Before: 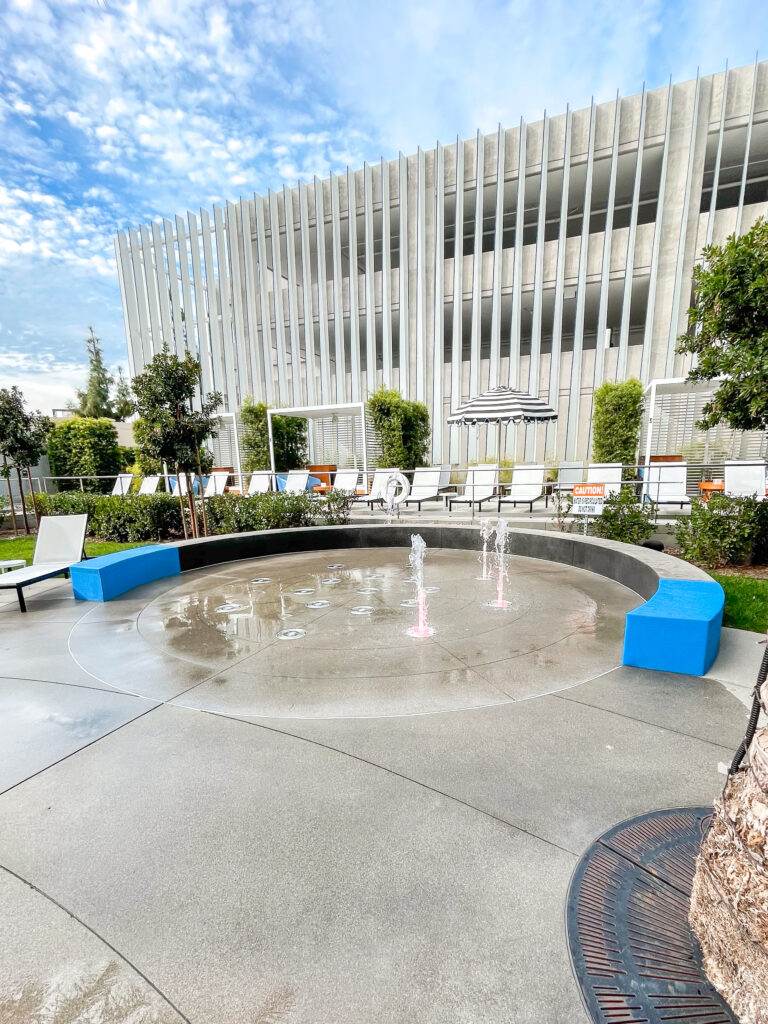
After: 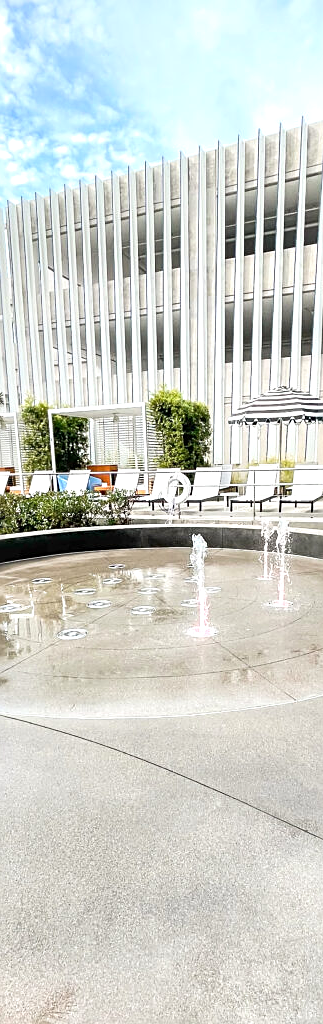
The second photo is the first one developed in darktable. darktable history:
sharpen: on, module defaults
crop: left 28.583%, right 29.231%
shadows and highlights: shadows -12.5, white point adjustment 4, highlights 28.33
exposure: exposure 0.217 EV, compensate highlight preservation false
